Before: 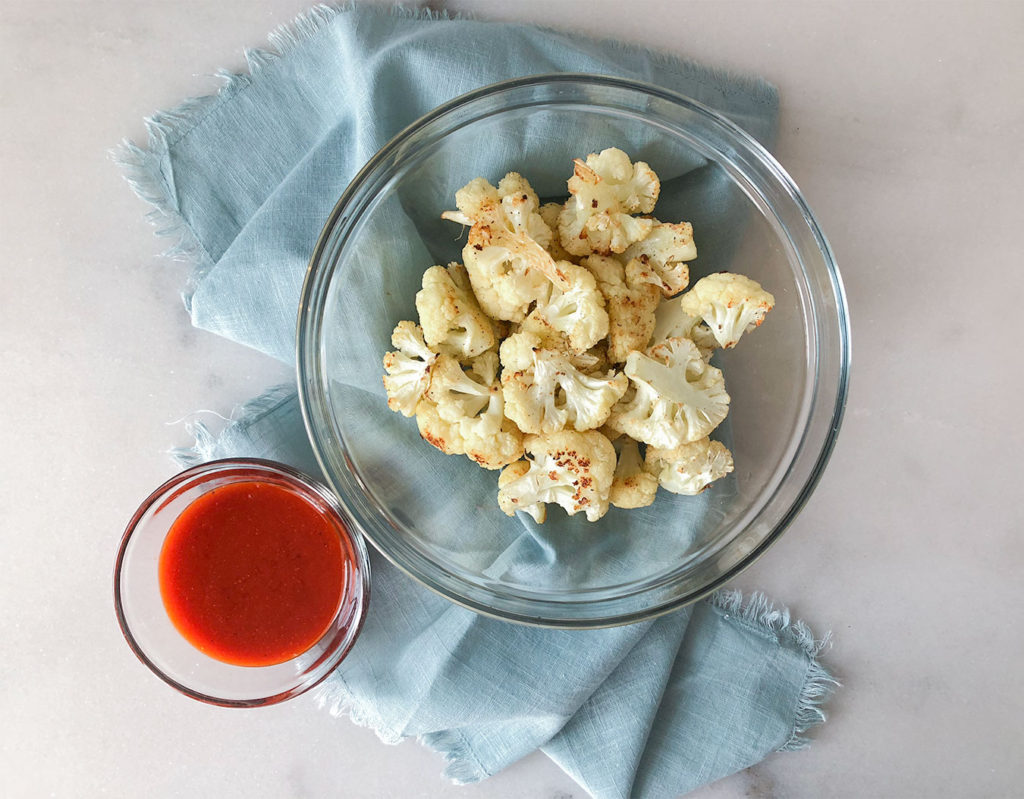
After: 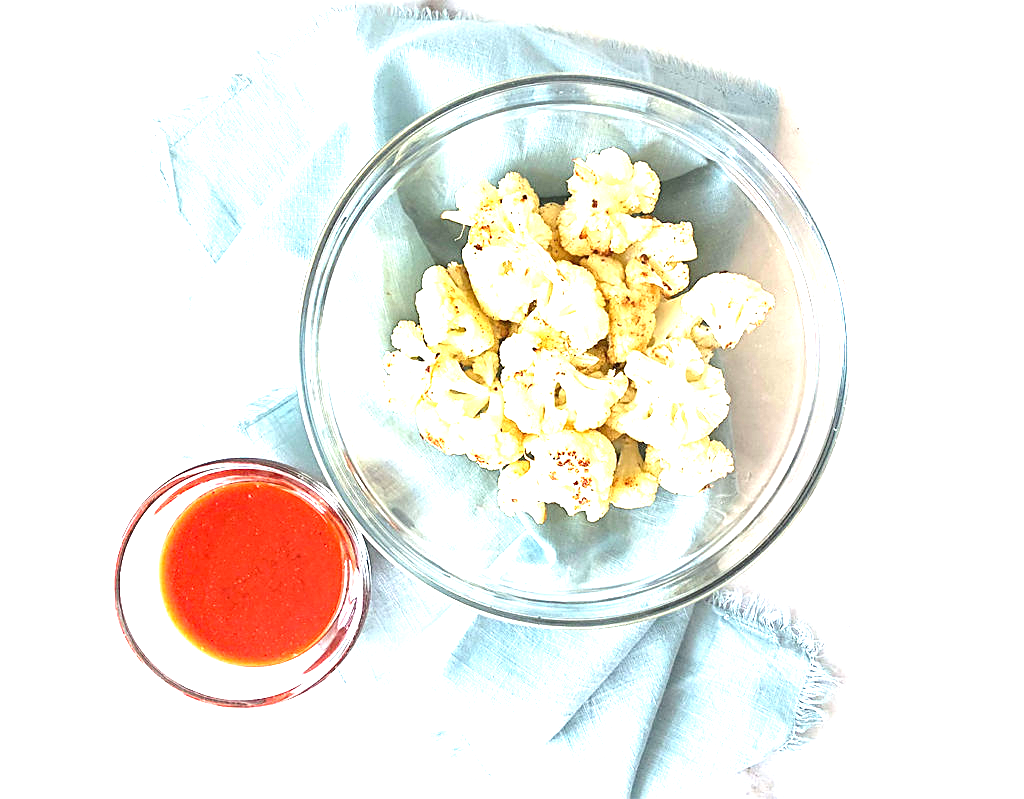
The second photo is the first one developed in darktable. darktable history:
sharpen: on, module defaults
exposure: exposure 1.995 EV, compensate highlight preservation false
